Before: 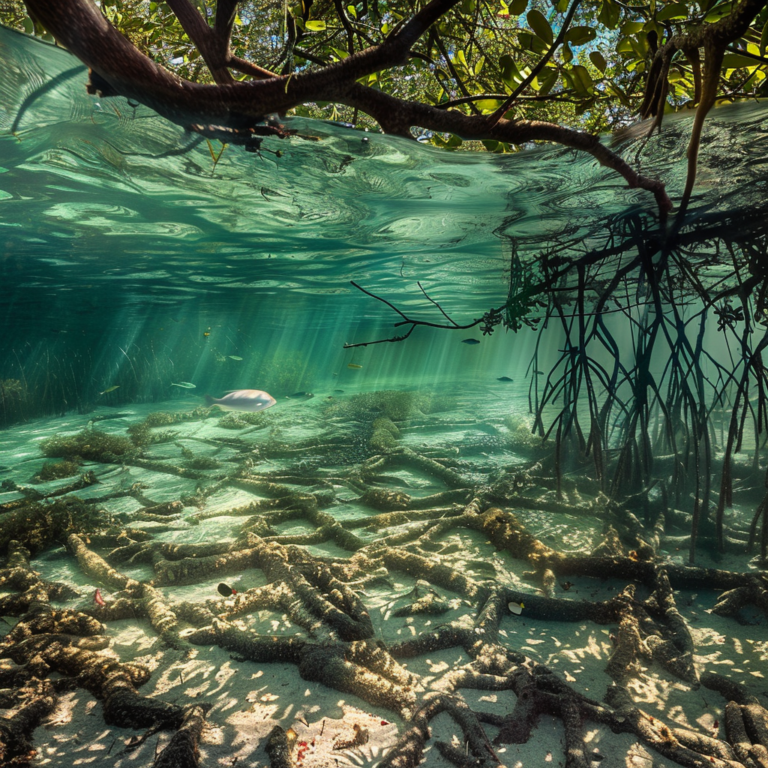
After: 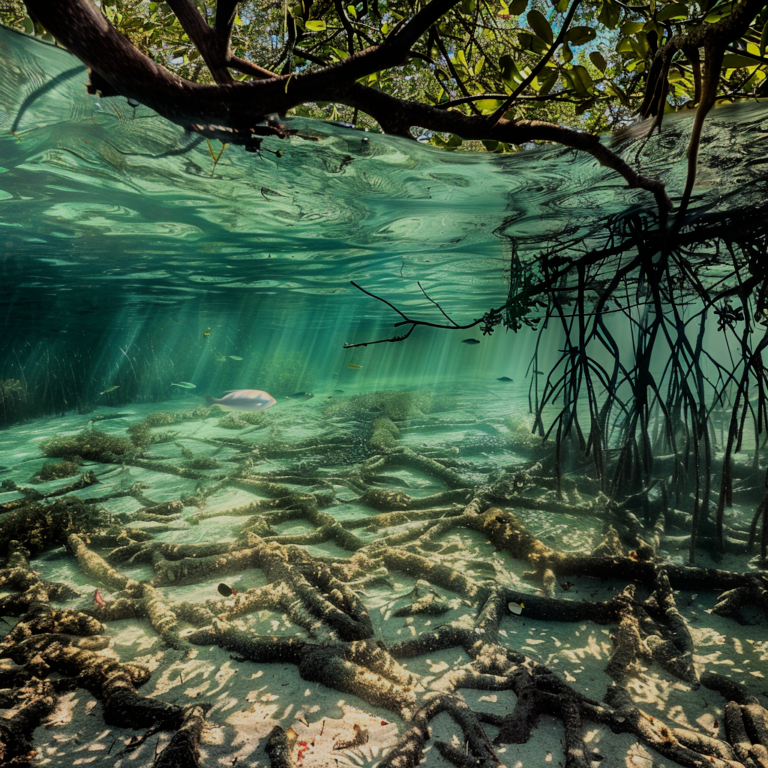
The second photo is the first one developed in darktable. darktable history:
filmic rgb: black relative exposure -7.11 EV, white relative exposure 5.39 EV, hardness 3.02, color science v6 (2022)
